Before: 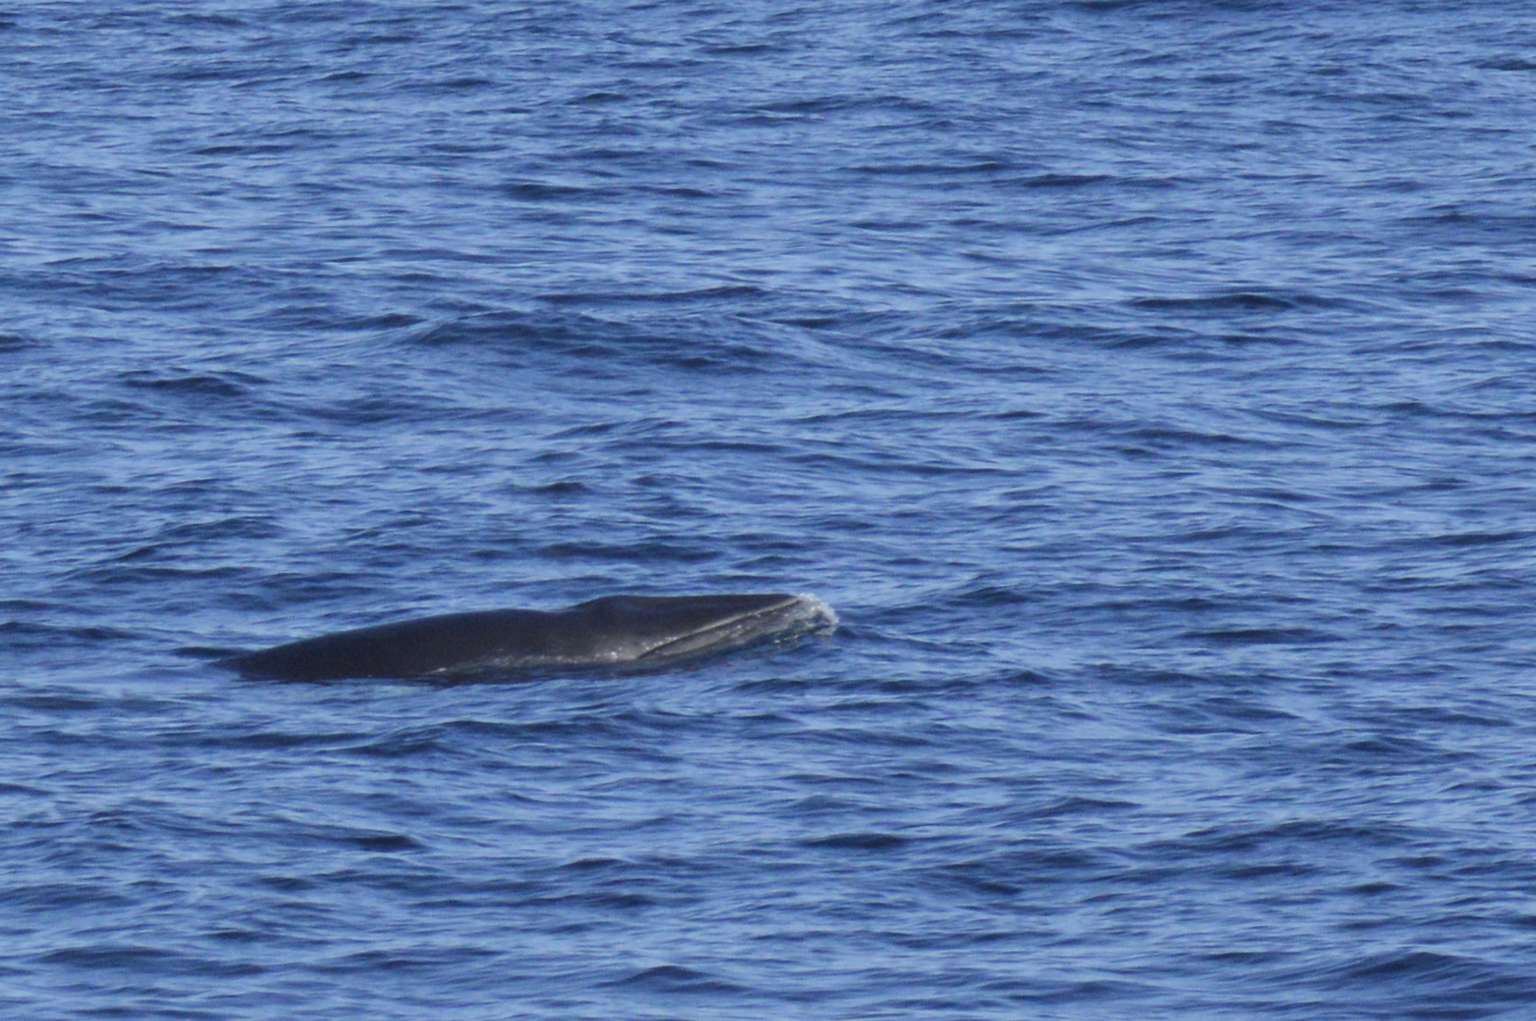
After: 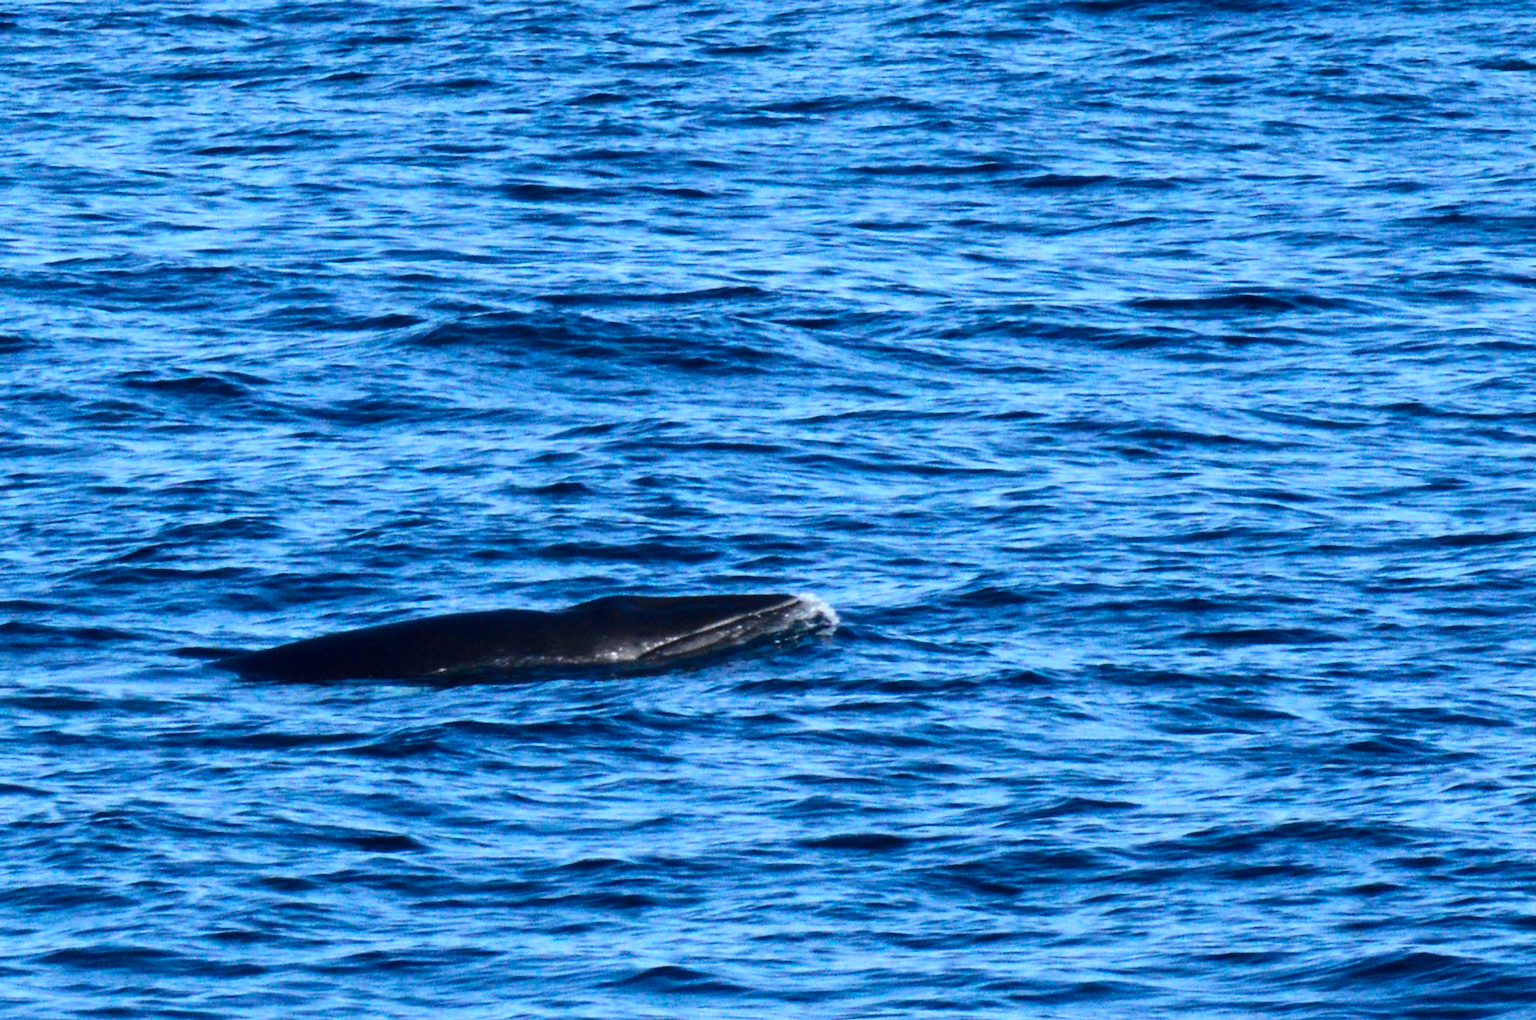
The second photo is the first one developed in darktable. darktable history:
contrast brightness saturation: contrast 0.21, brightness -0.11, saturation 0.21
tone equalizer: -8 EV -0.75 EV, -7 EV -0.7 EV, -6 EV -0.6 EV, -5 EV -0.4 EV, -3 EV 0.4 EV, -2 EV 0.6 EV, -1 EV 0.7 EV, +0 EV 0.75 EV, edges refinement/feathering 500, mask exposure compensation -1.57 EV, preserve details no
